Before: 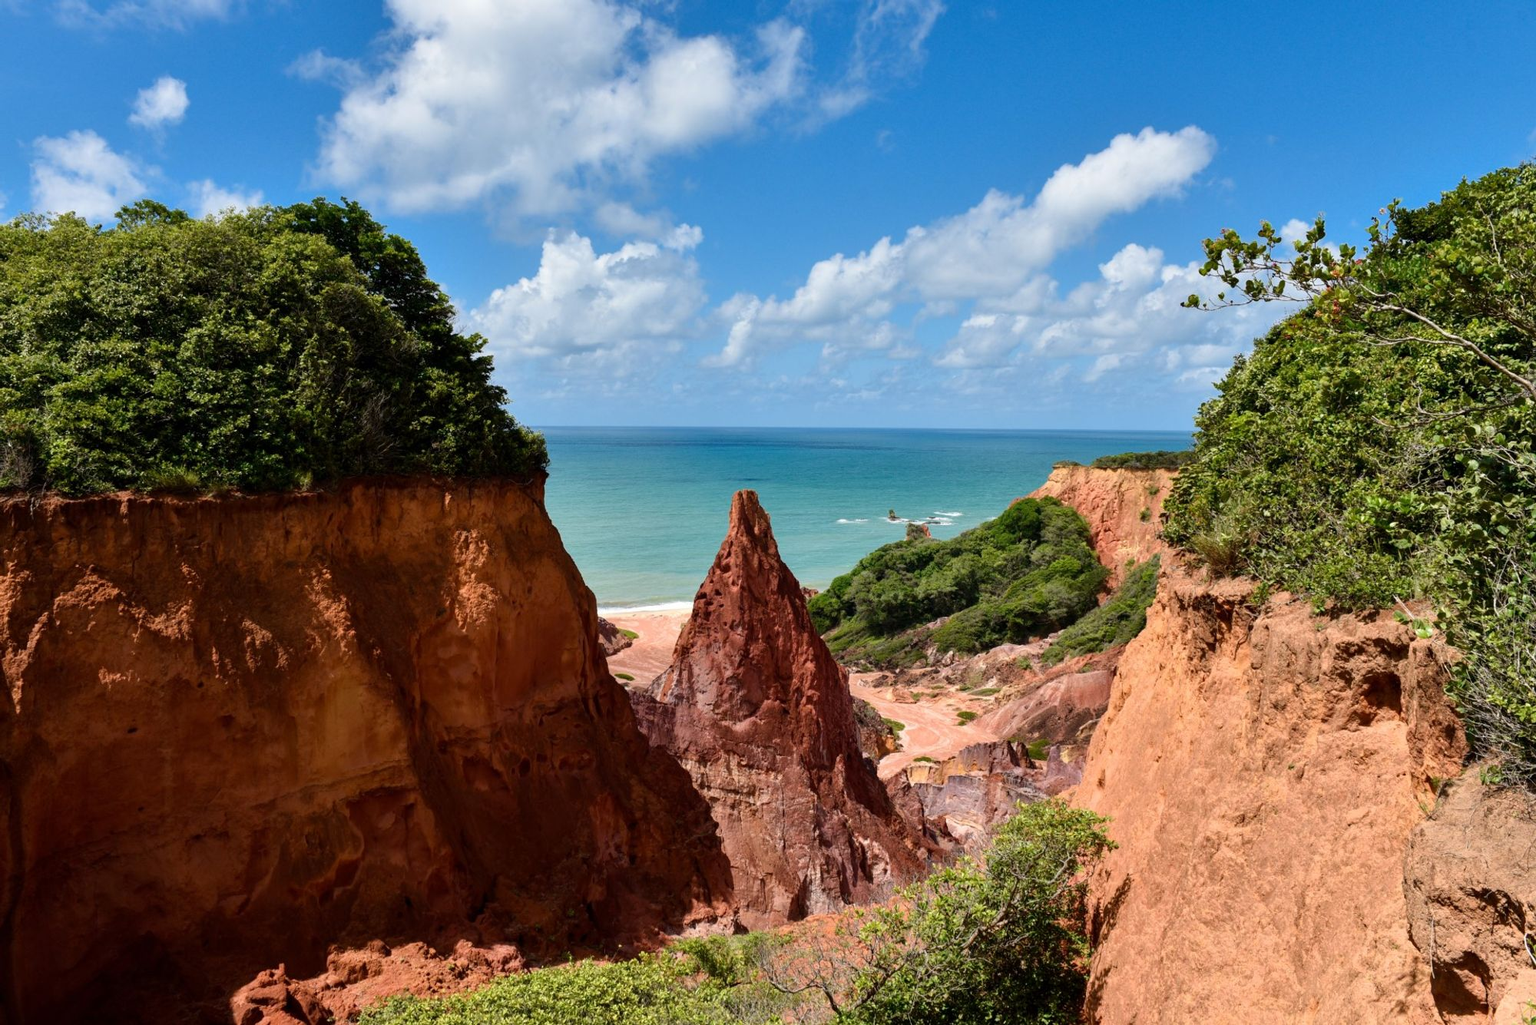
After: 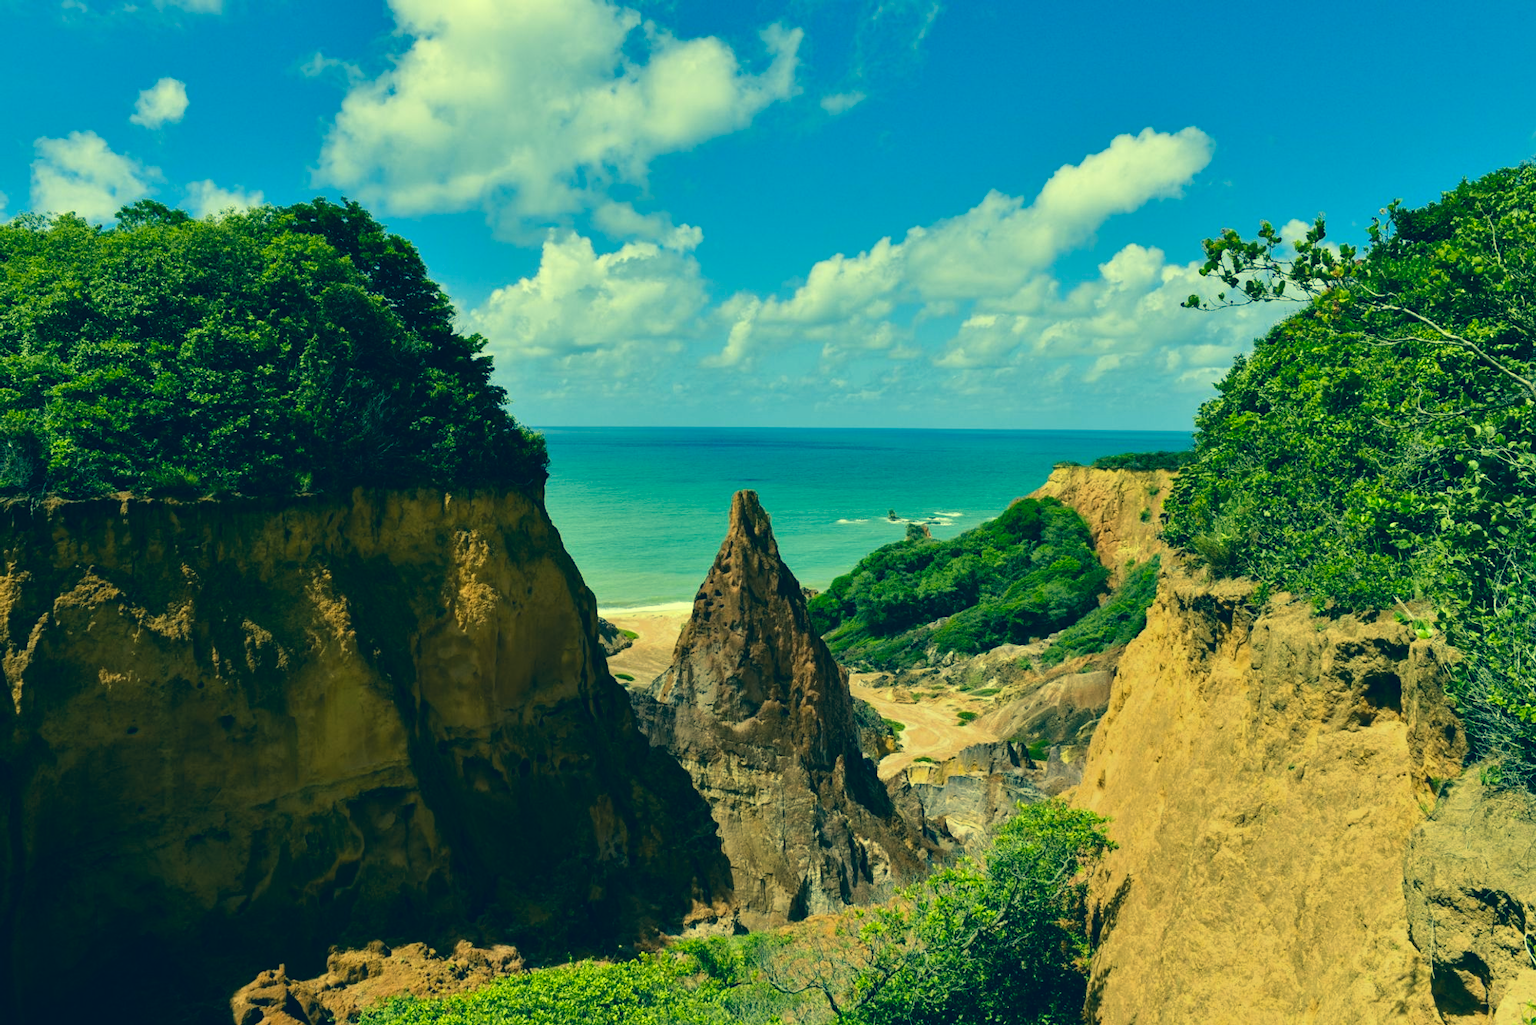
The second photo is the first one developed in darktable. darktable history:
color correction: highlights a* -15.29, highlights b* 39.69, shadows a* -39.74, shadows b* -25.47
